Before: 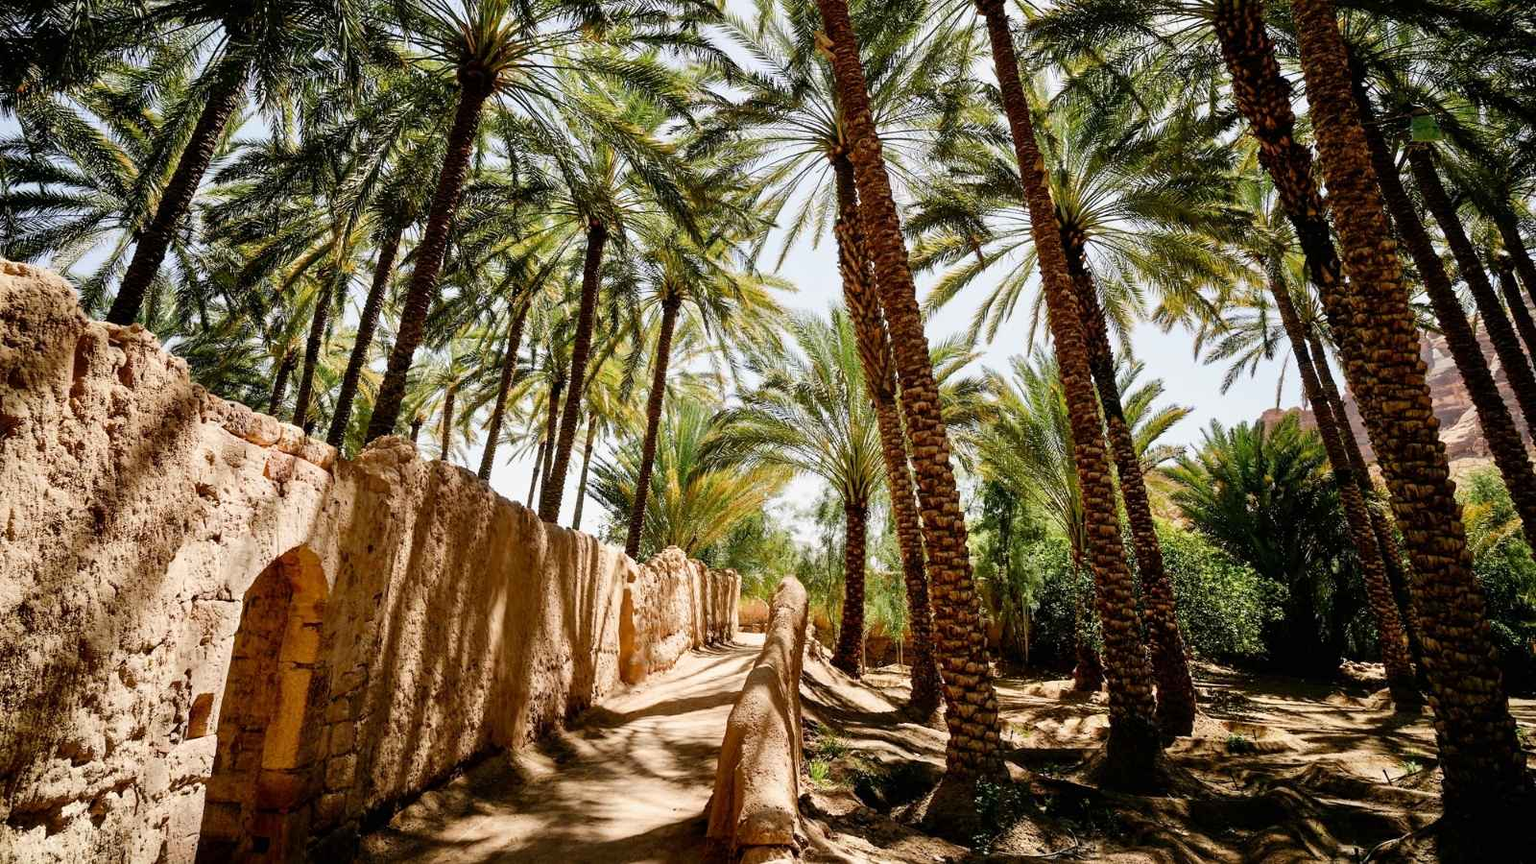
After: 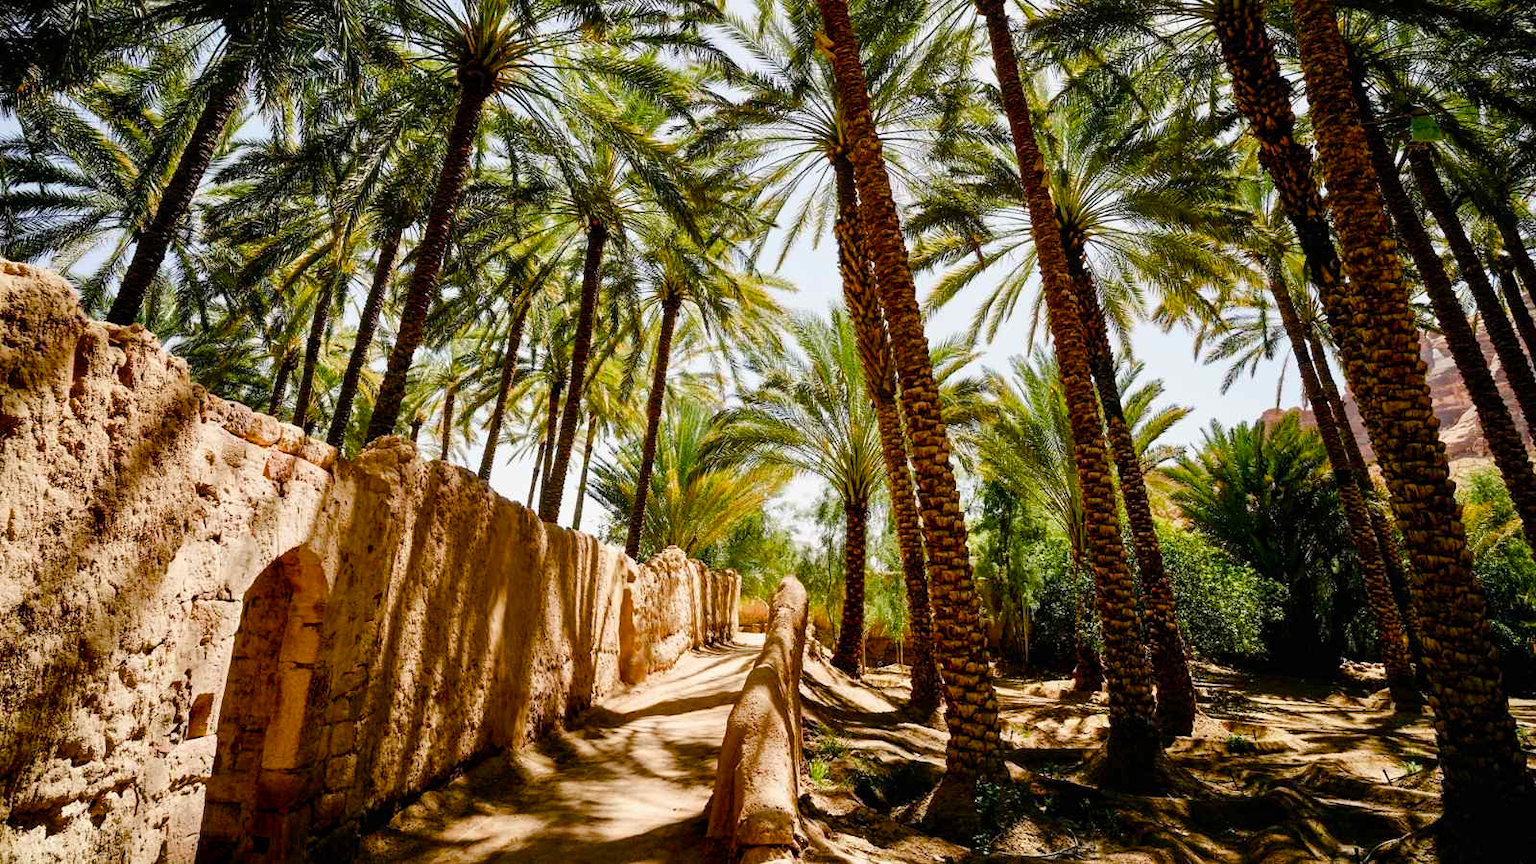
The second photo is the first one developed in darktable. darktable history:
bloom: size 3%, threshold 100%, strength 0%
color balance rgb: perceptual saturation grading › global saturation 35%, perceptual saturation grading › highlights -25%, perceptual saturation grading › shadows 50%
